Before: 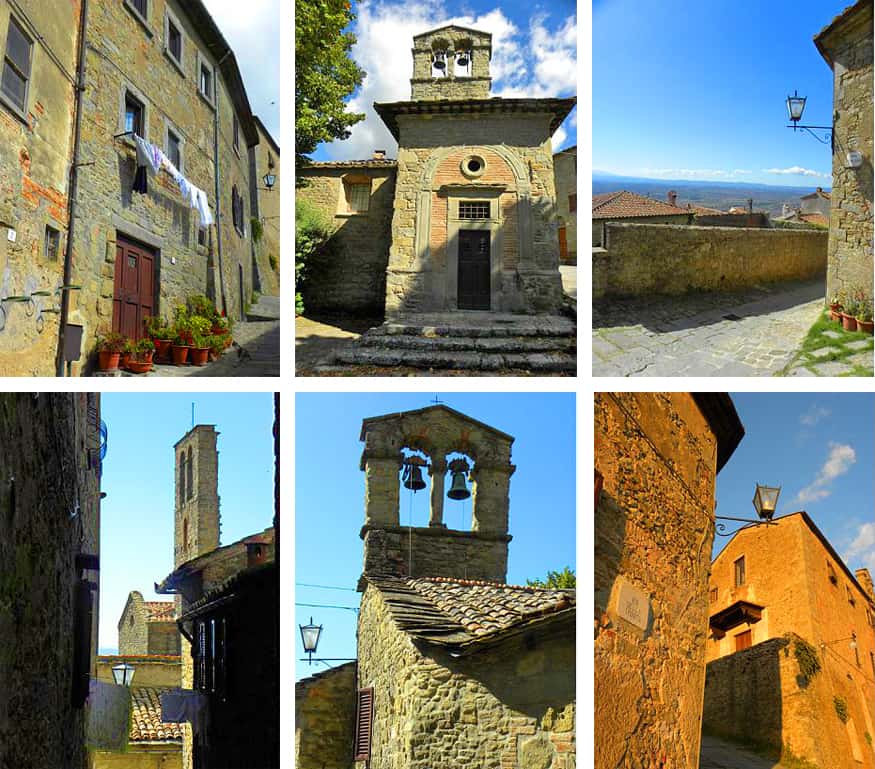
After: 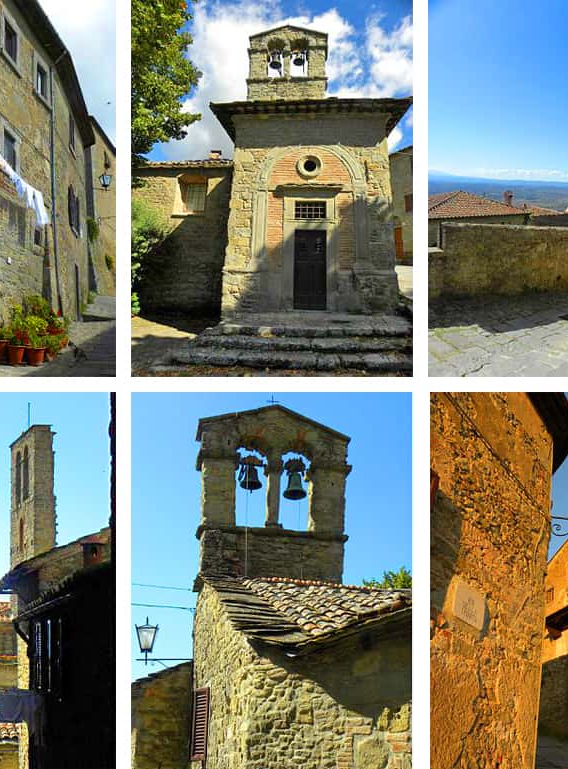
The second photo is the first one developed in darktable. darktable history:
crop and rotate: left 18.827%, right 16.246%
